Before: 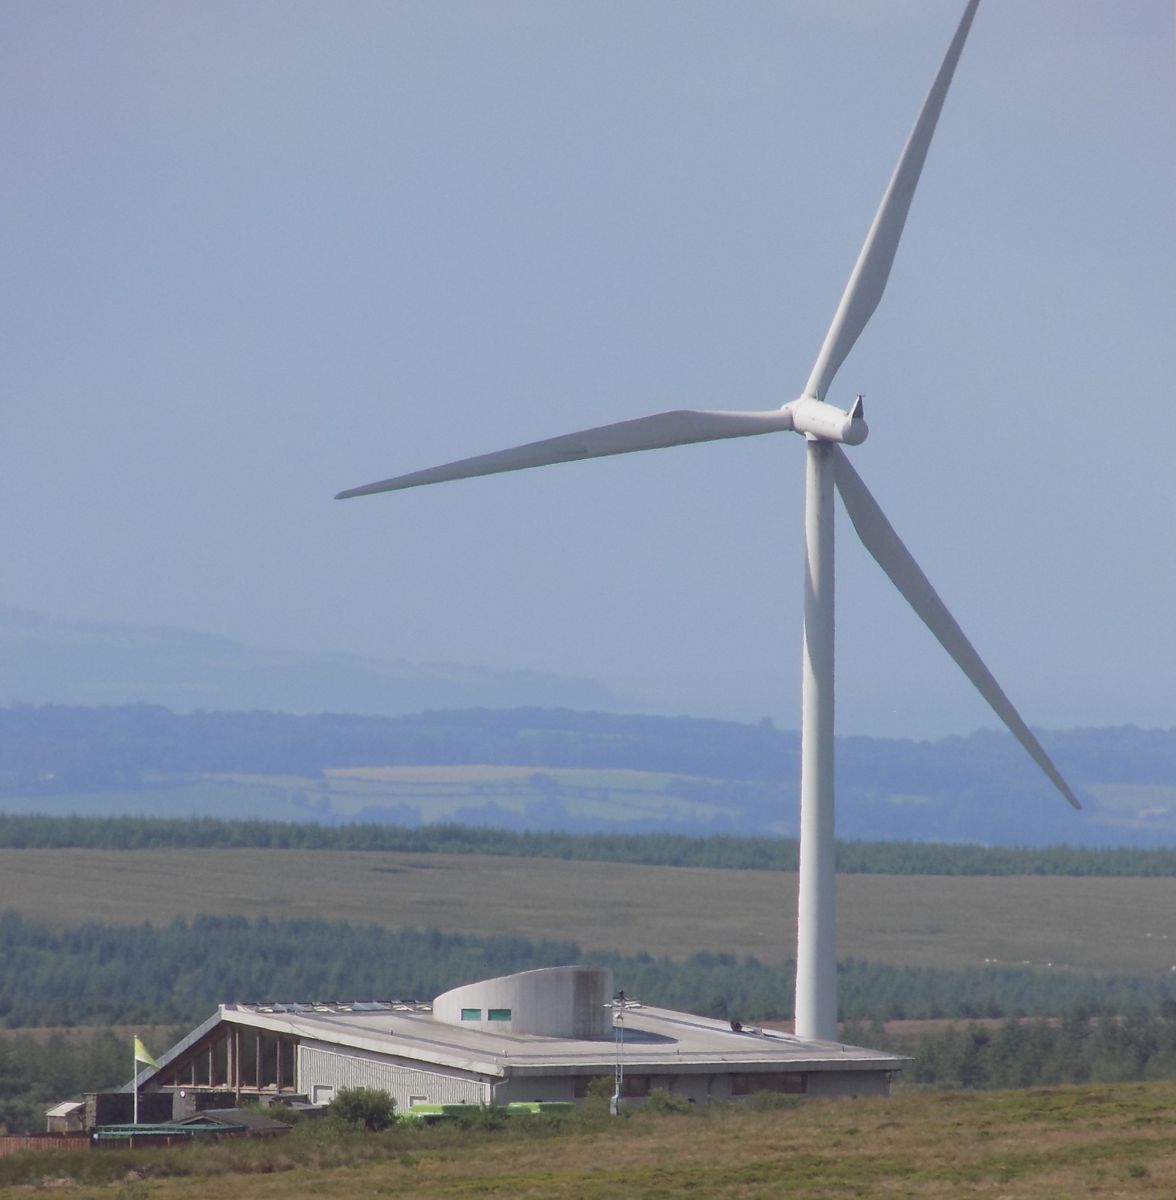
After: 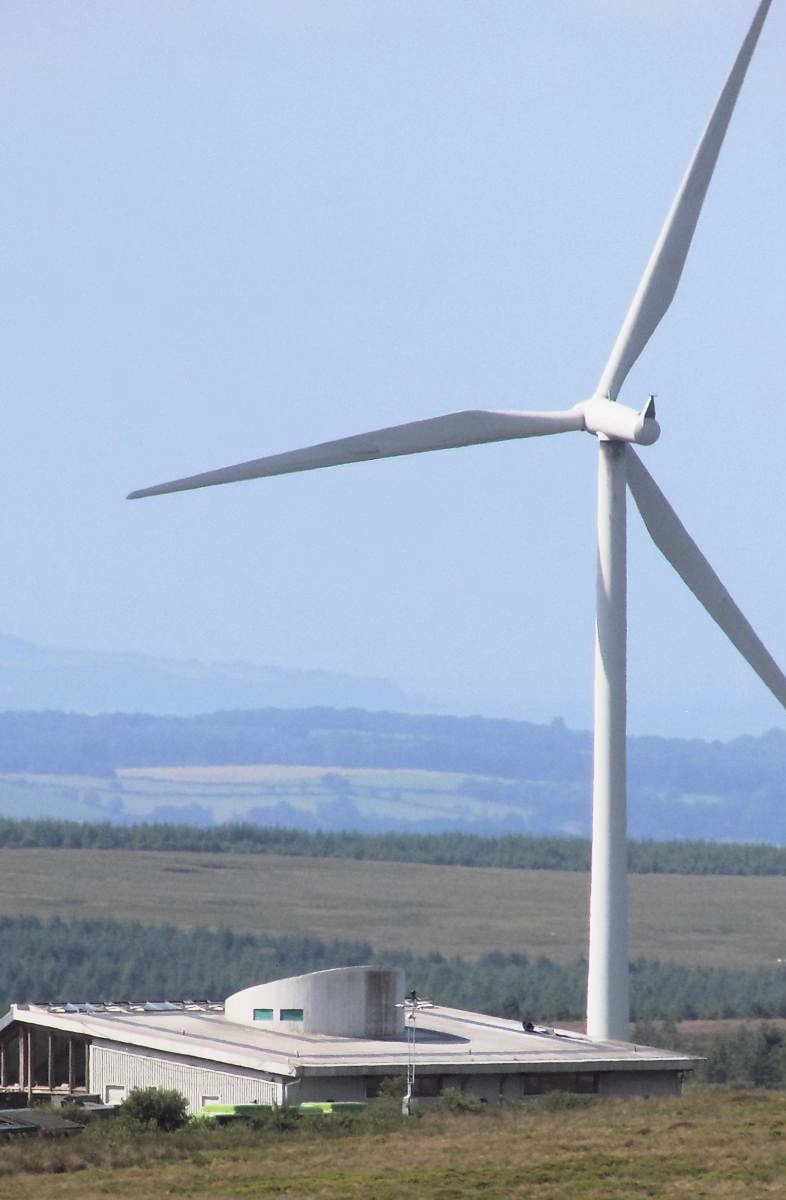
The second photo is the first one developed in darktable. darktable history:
tone curve: curves: ch0 [(0.016, 0.011) (0.084, 0.026) (0.469, 0.508) (0.721, 0.862) (1, 1)], color space Lab, linked channels, preserve colors none
crop and rotate: left 17.732%, right 15.423%
